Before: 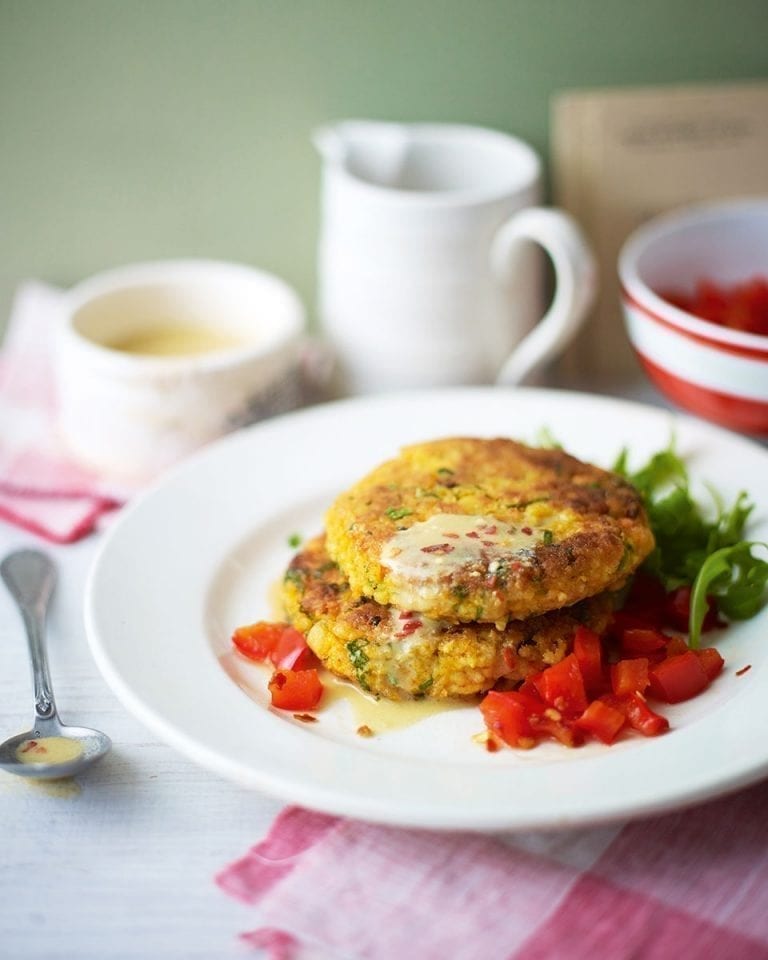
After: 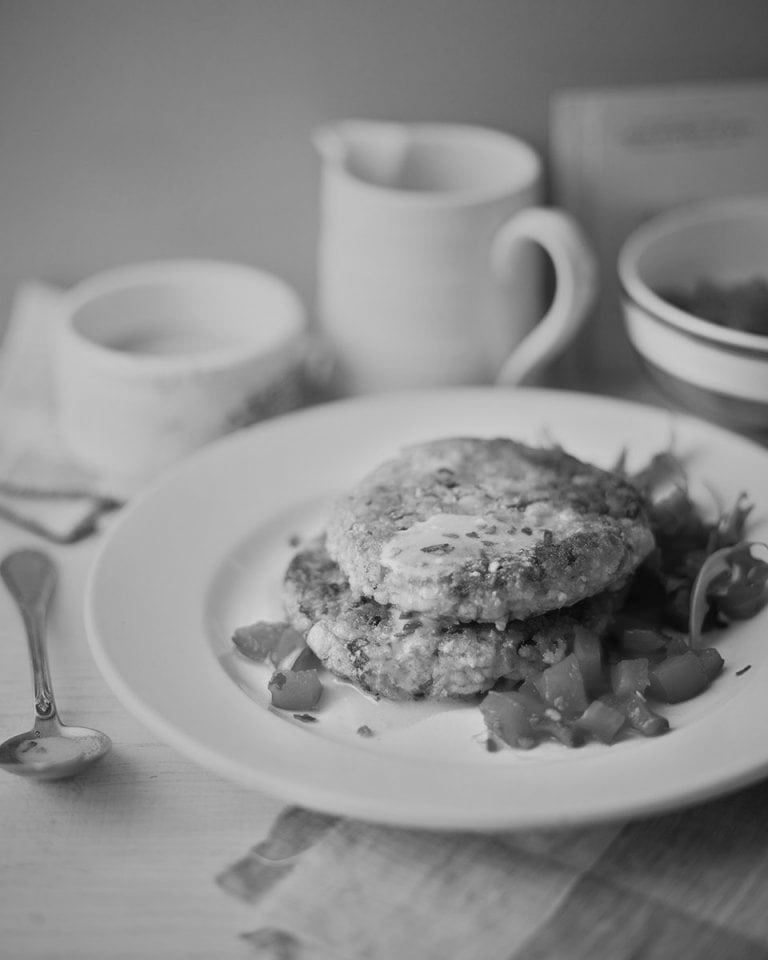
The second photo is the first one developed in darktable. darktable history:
color balance: lift [1, 0.998, 1.001, 1.002], gamma [1, 1.02, 1, 0.98], gain [1, 1.02, 1.003, 0.98]
monochrome: a 79.32, b 81.83, size 1.1
